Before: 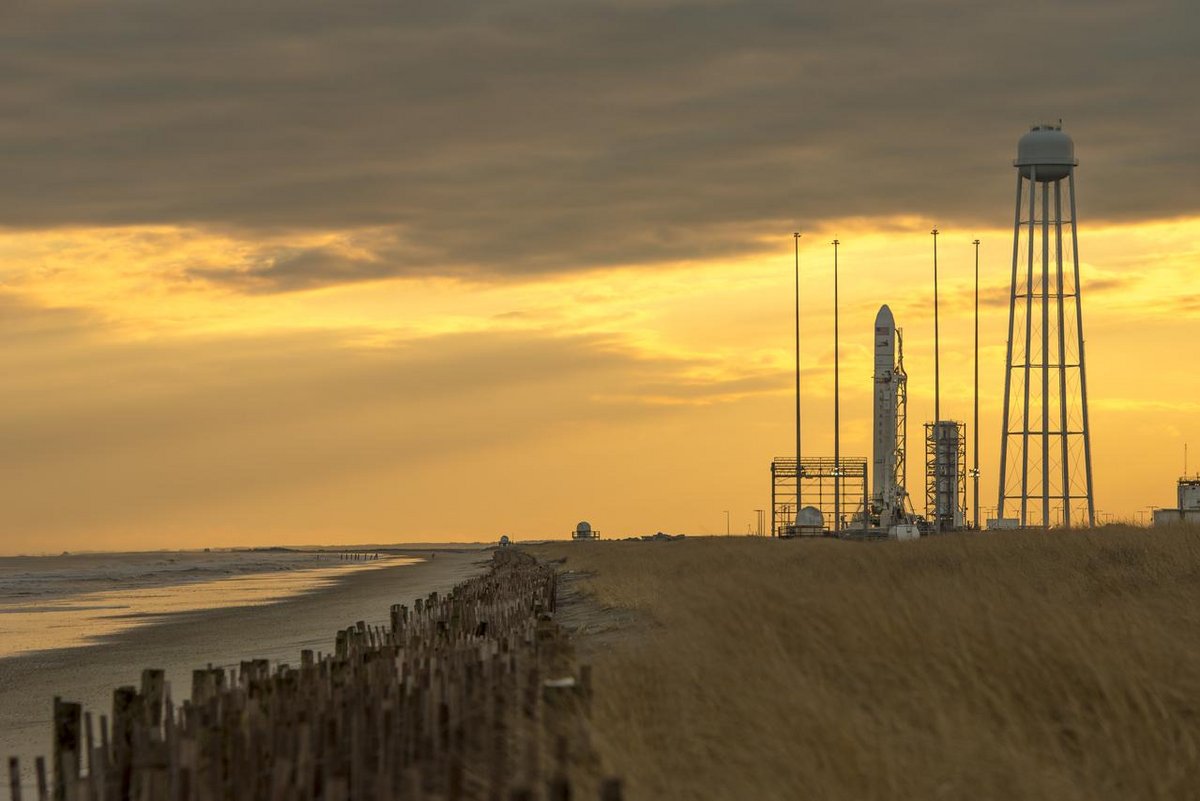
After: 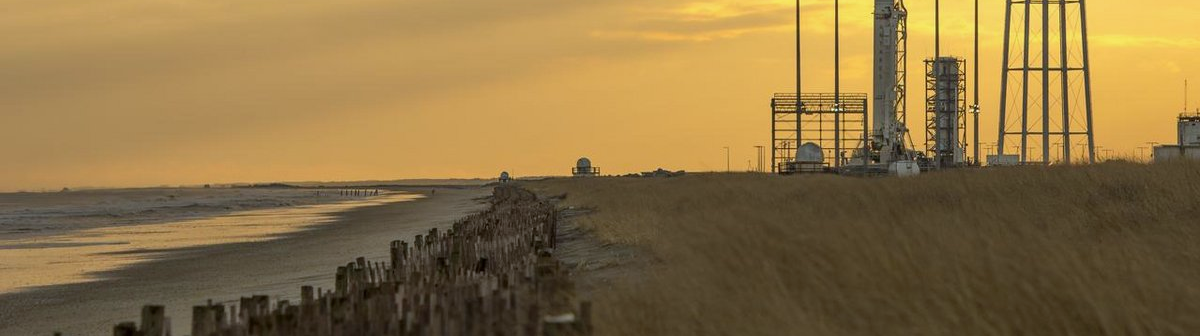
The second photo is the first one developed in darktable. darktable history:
crop: top 45.551%, bottom 12.262%
white balance: red 0.967, blue 1.049
